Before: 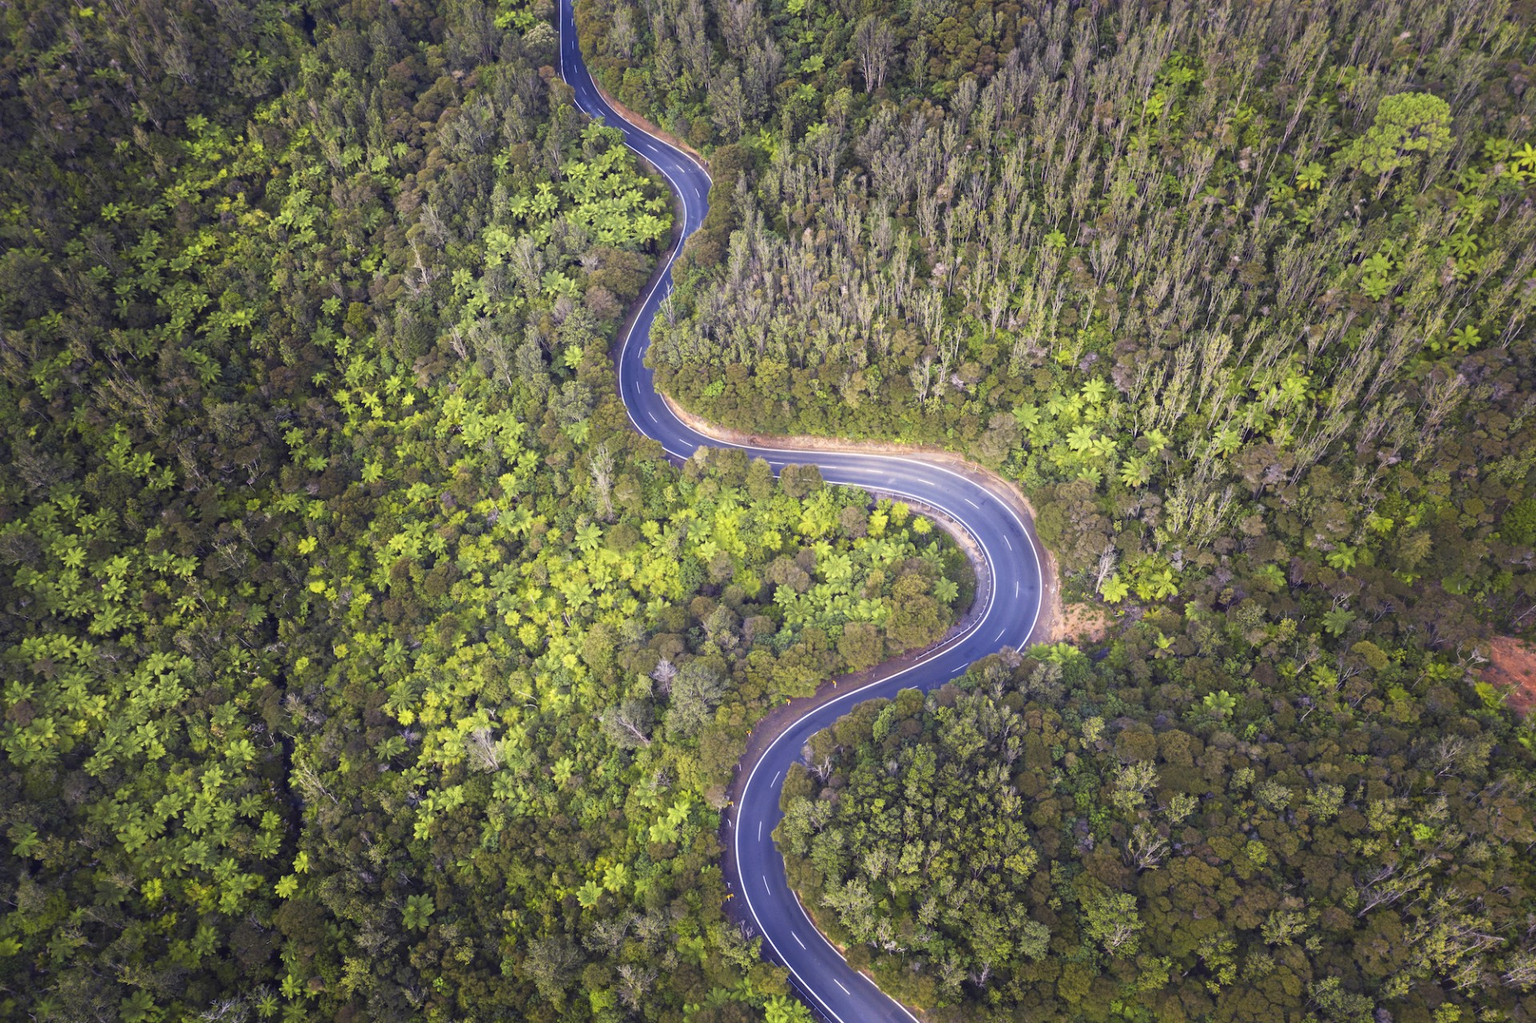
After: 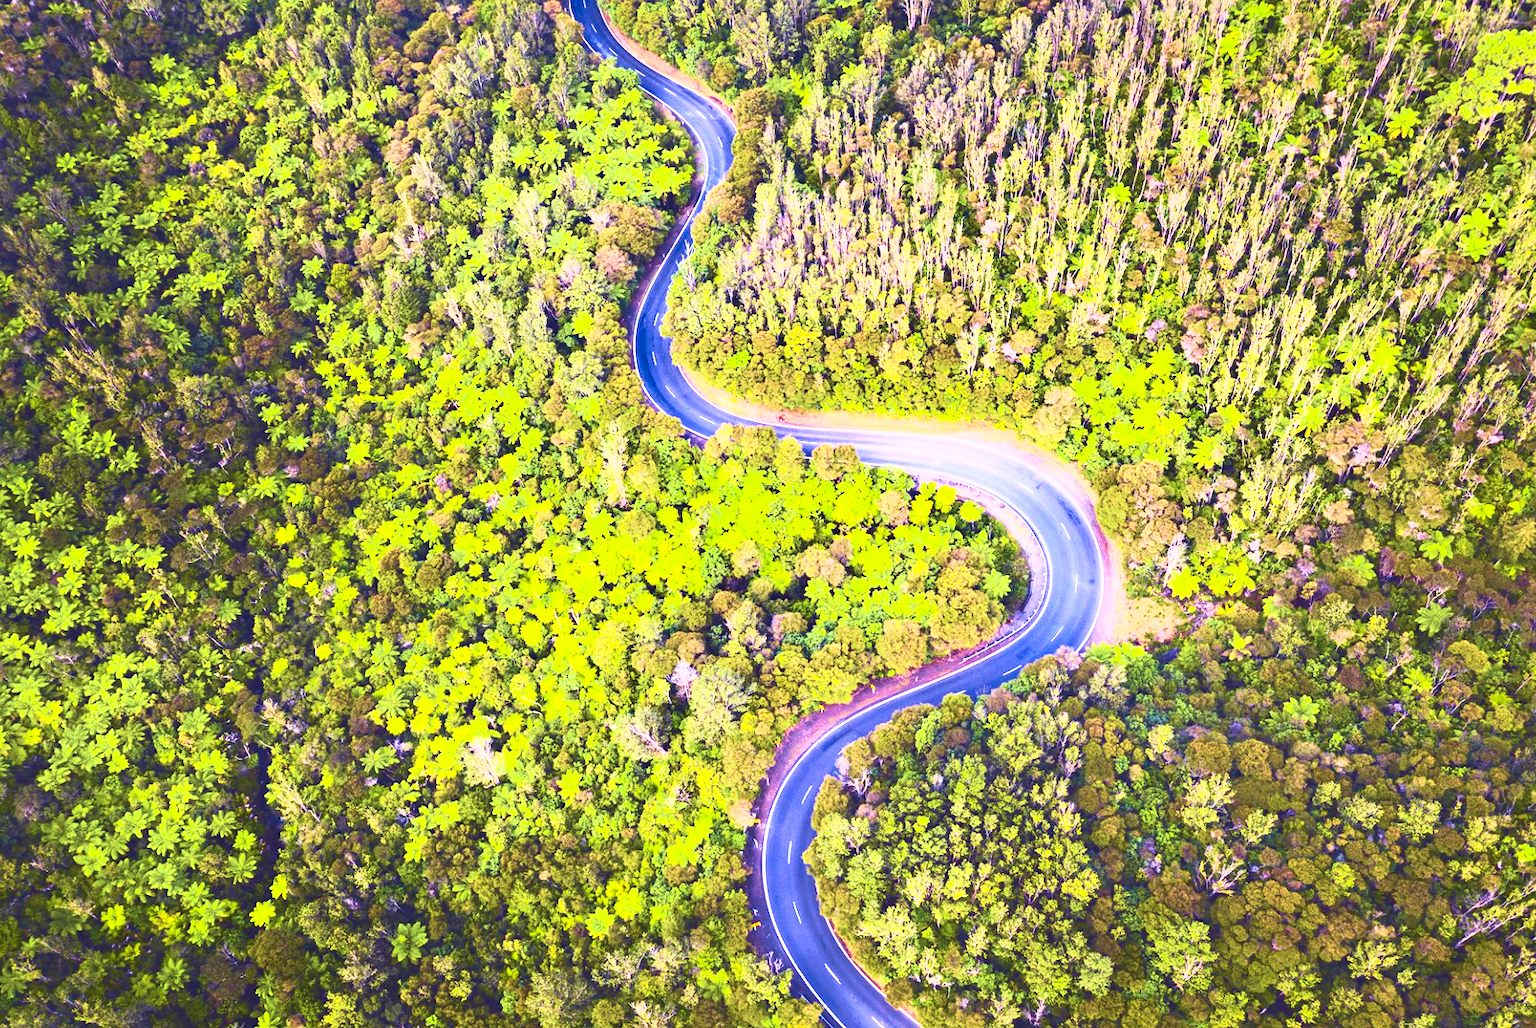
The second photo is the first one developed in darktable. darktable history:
levels: white 99.93%
velvia: strength 73.65%
shadows and highlights: soften with gaussian
crop: left 3.323%, top 6.482%, right 6.828%, bottom 3.195%
contrast brightness saturation: contrast 0.982, brightness 0.998, saturation 0.99
tone curve: curves: ch0 [(0, 0) (0.003, 0.14) (0.011, 0.141) (0.025, 0.141) (0.044, 0.142) (0.069, 0.146) (0.1, 0.151) (0.136, 0.16) (0.177, 0.182) (0.224, 0.214) (0.277, 0.272) (0.335, 0.35) (0.399, 0.453) (0.468, 0.548) (0.543, 0.634) (0.623, 0.715) (0.709, 0.778) (0.801, 0.848) (0.898, 0.902) (1, 1)], color space Lab, independent channels, preserve colors none
